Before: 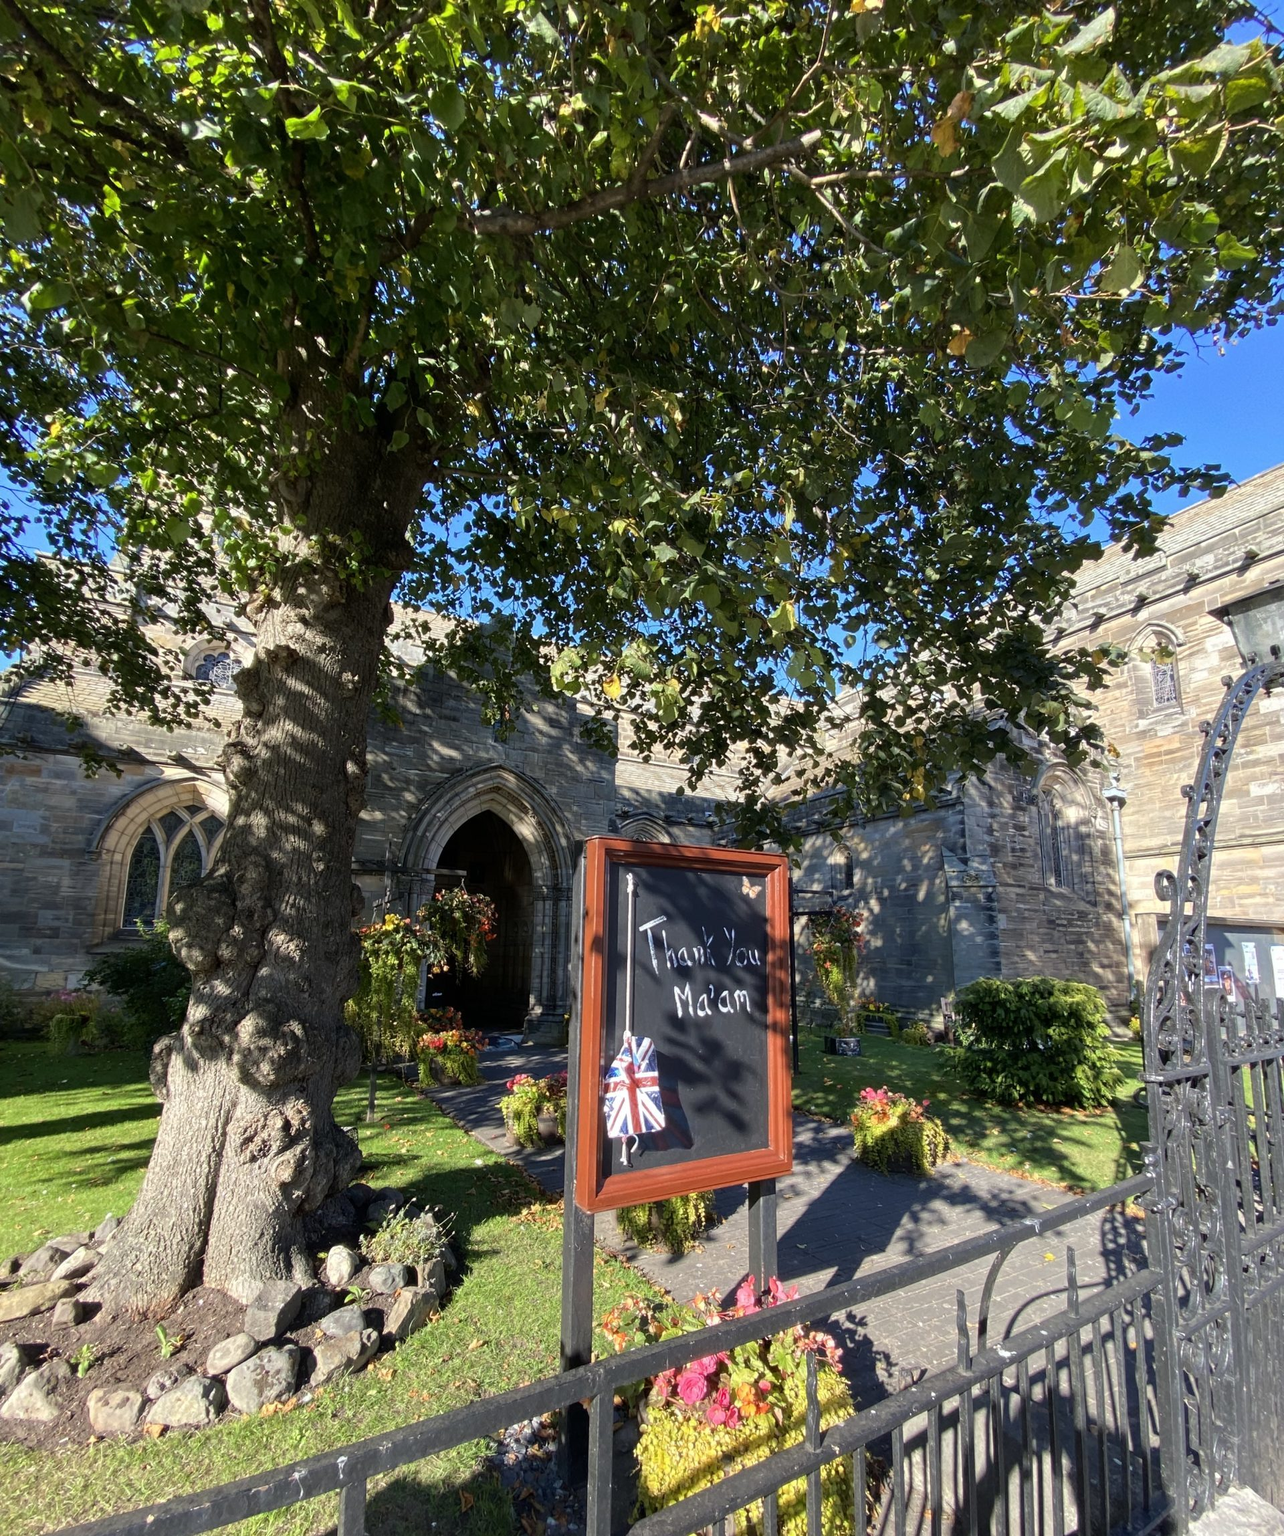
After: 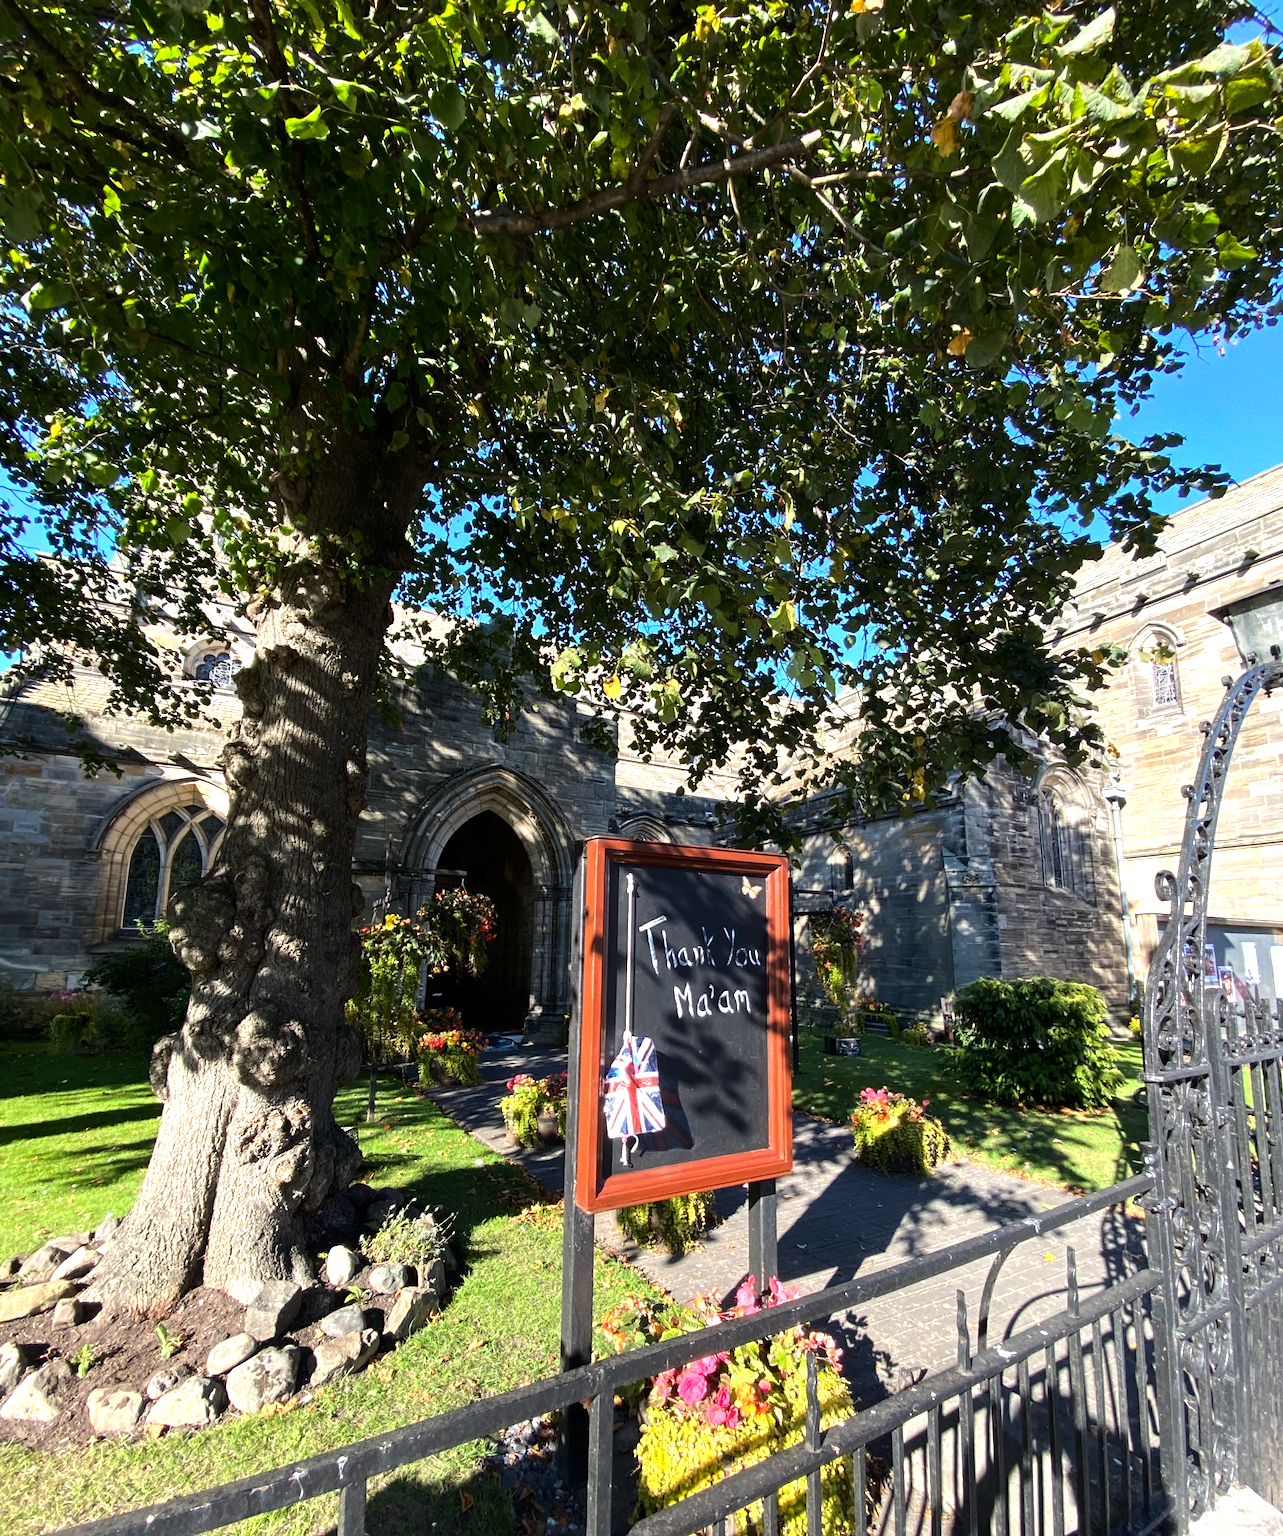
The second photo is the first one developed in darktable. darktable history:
tone equalizer: -8 EV -0.781 EV, -7 EV -0.738 EV, -6 EV -0.634 EV, -5 EV -0.408 EV, -3 EV 0.381 EV, -2 EV 0.6 EV, -1 EV 0.695 EV, +0 EV 0.768 EV, edges refinement/feathering 500, mask exposure compensation -1.57 EV, preserve details no
